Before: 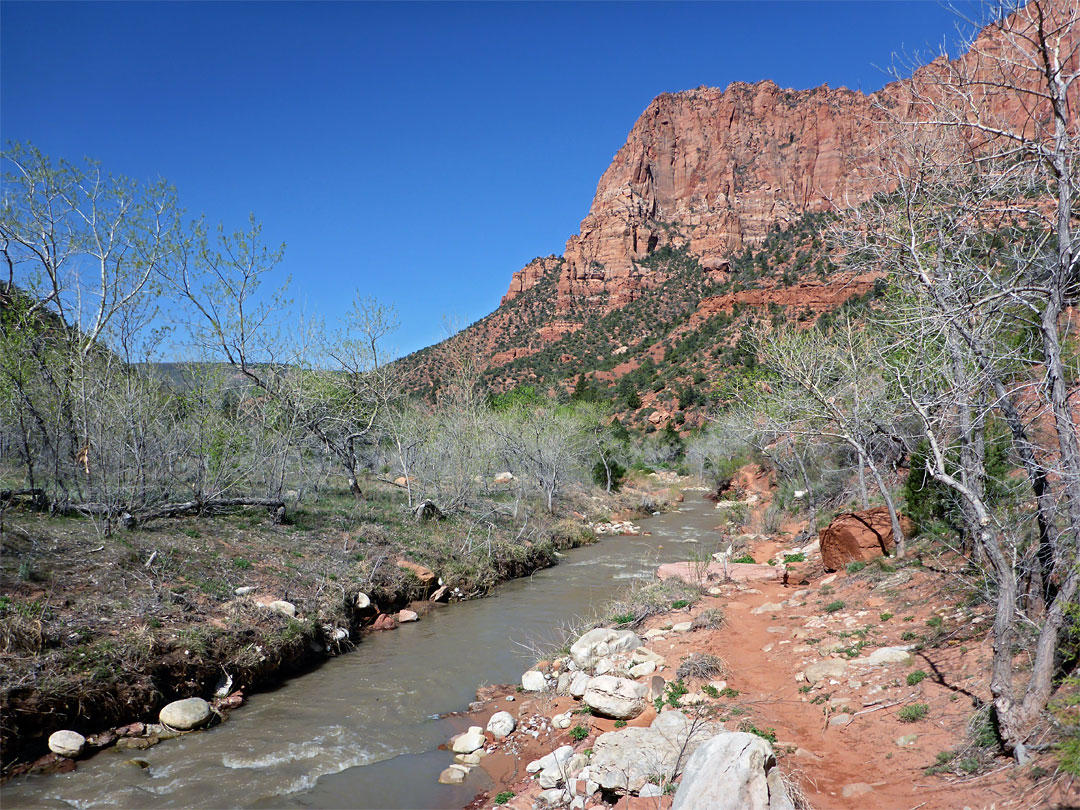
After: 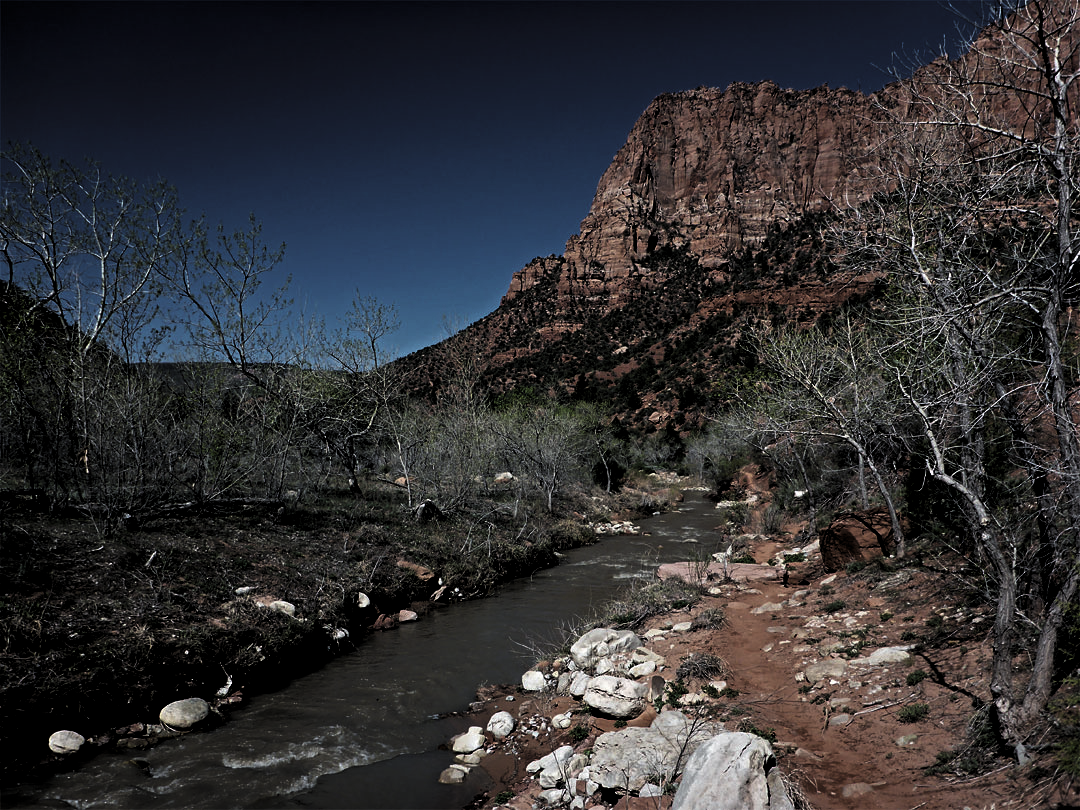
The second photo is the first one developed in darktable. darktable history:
levels: mode automatic, black 8.58%, gray 59.42%, levels [0, 0.445, 1]
